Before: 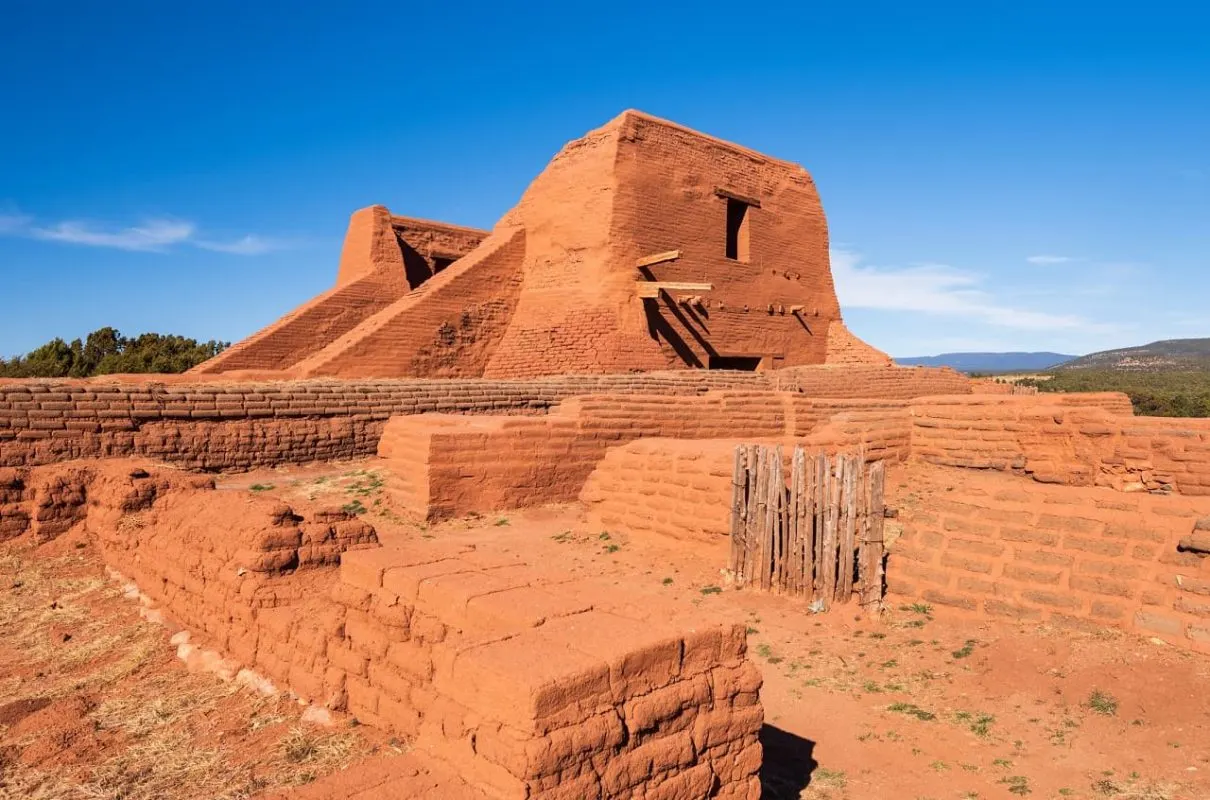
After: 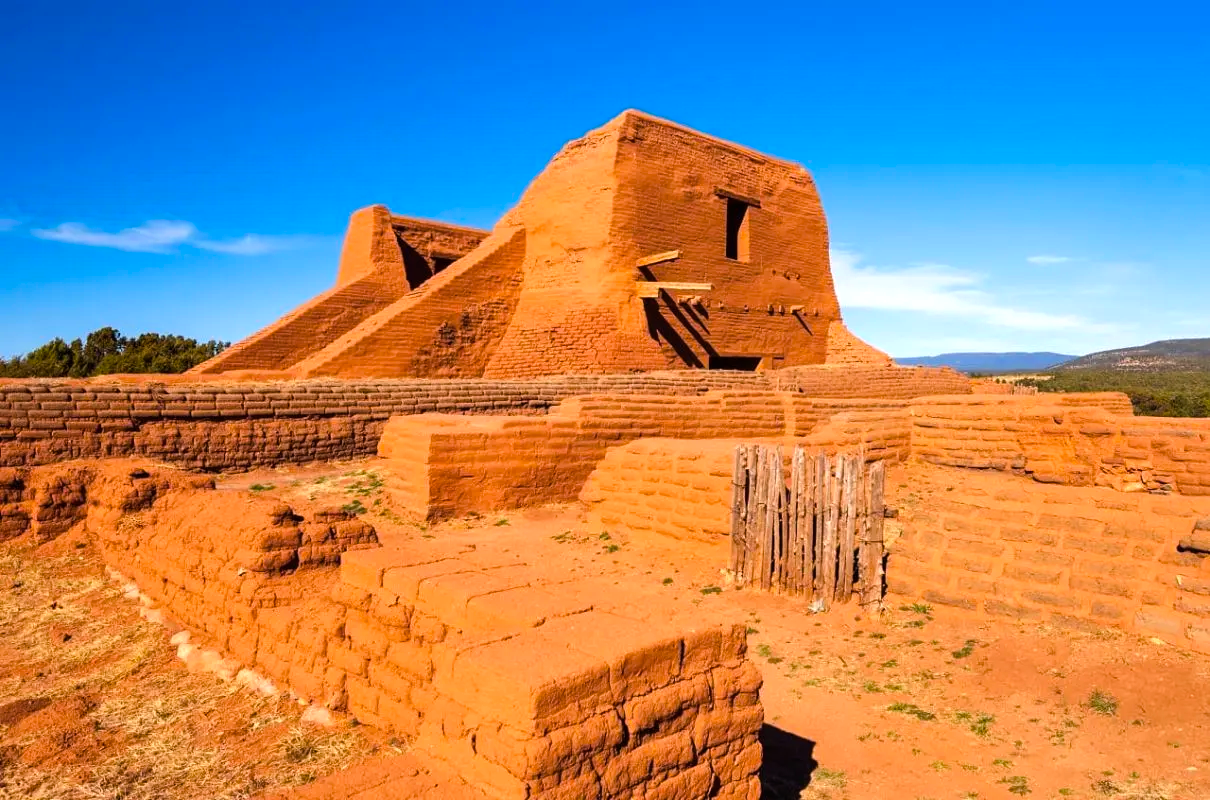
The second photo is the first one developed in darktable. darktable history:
color balance rgb: linear chroma grading › shadows 9.733%, linear chroma grading › highlights 10.675%, linear chroma grading › global chroma 15.222%, linear chroma grading › mid-tones 14.732%, perceptual saturation grading › global saturation 0.352%, global vibrance 9.402%, contrast 15.498%, saturation formula JzAzBz (2021)
